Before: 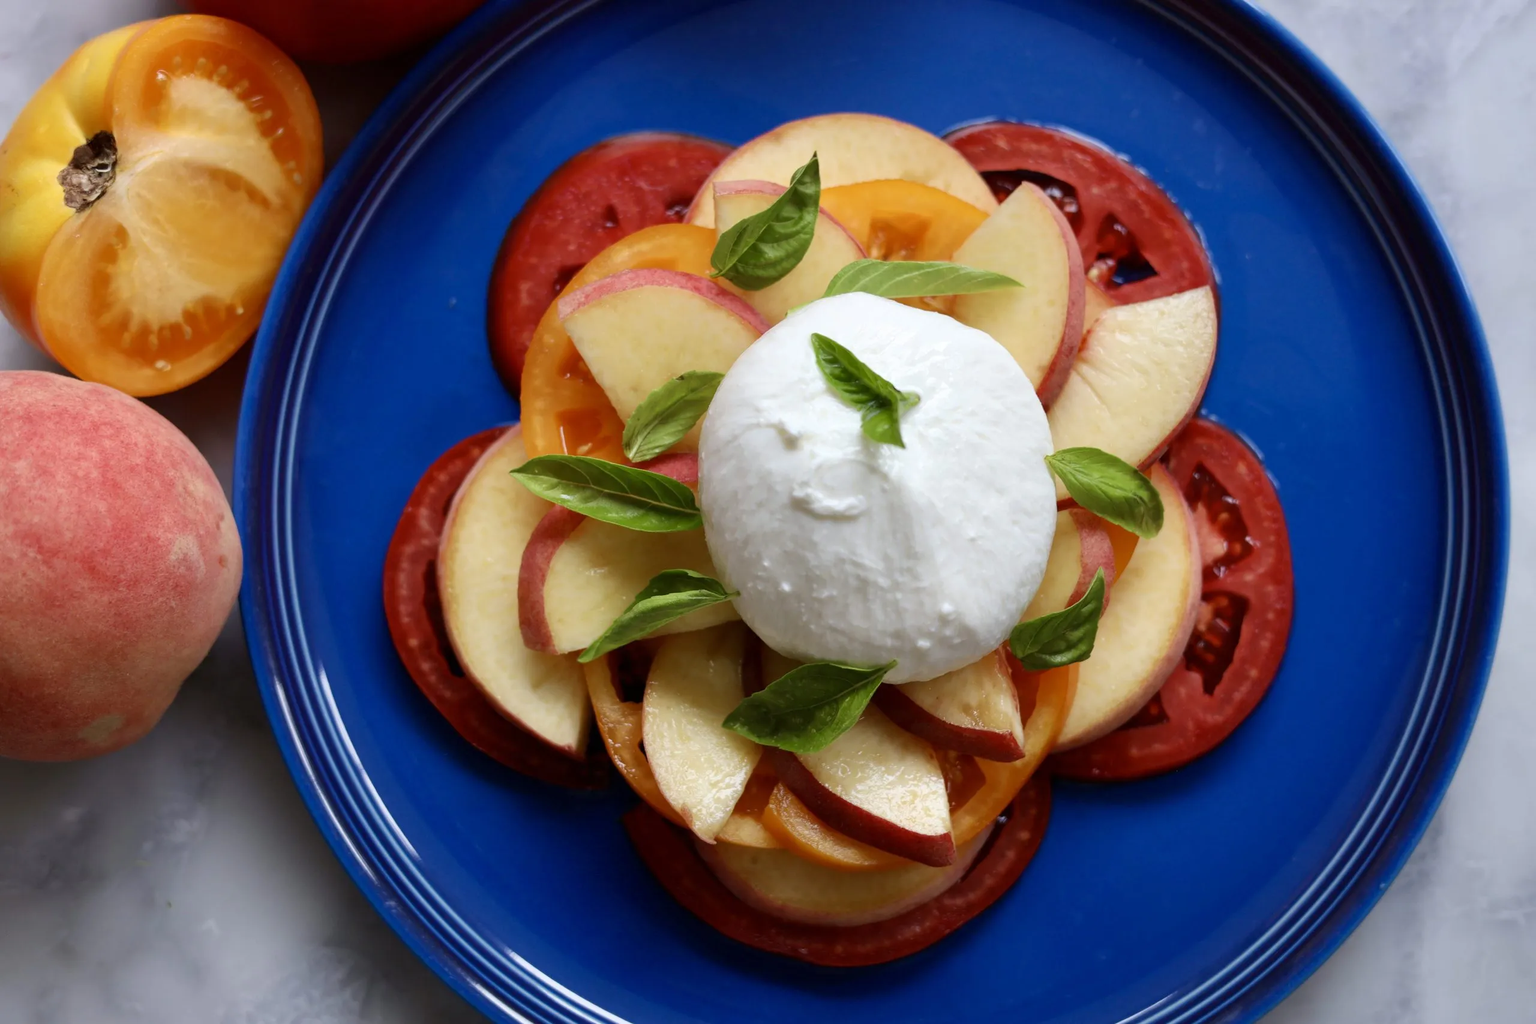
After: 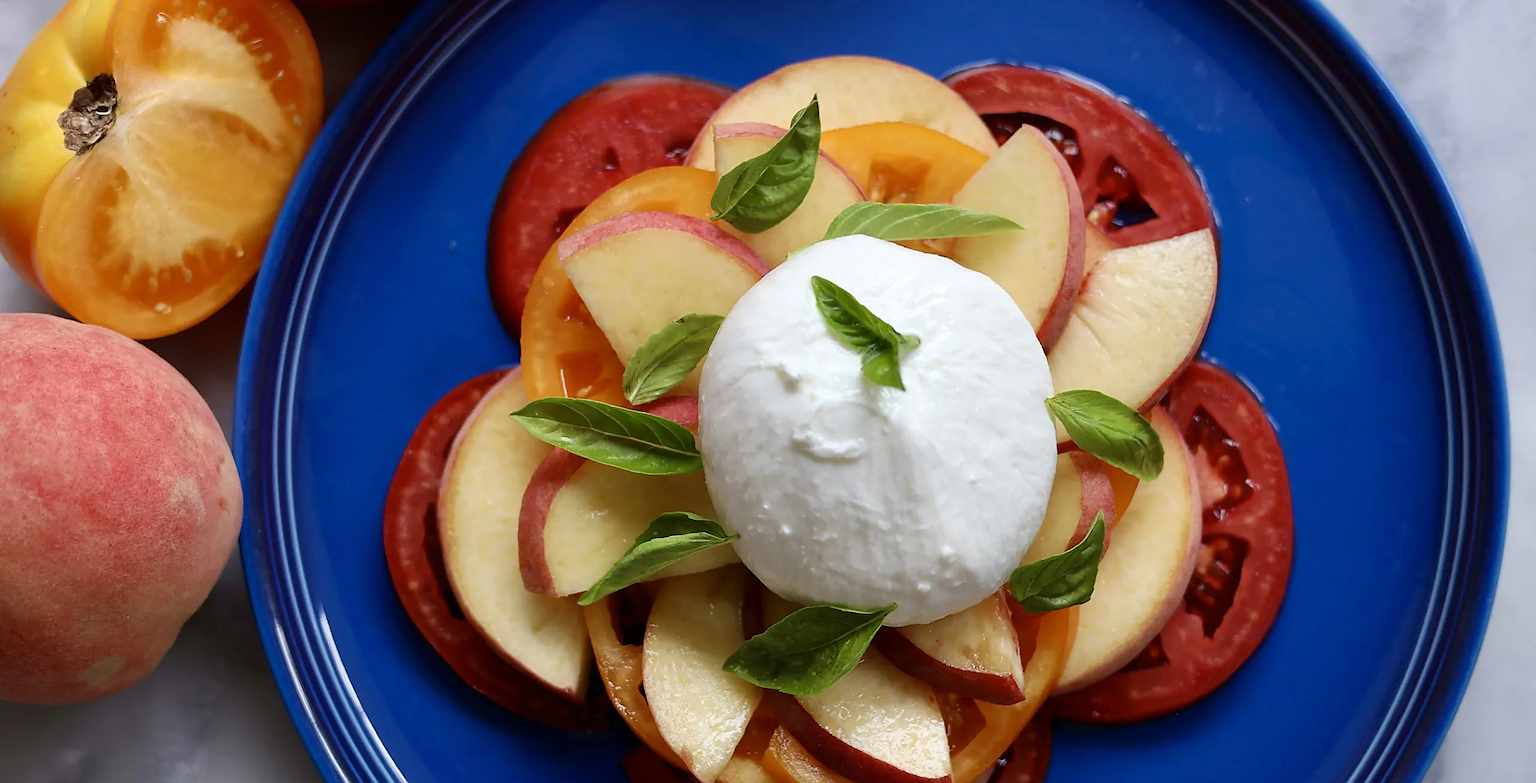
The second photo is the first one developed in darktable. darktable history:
crop: top 5.63%, bottom 17.87%
sharpen: radius 1.348, amount 1.255, threshold 0.65
